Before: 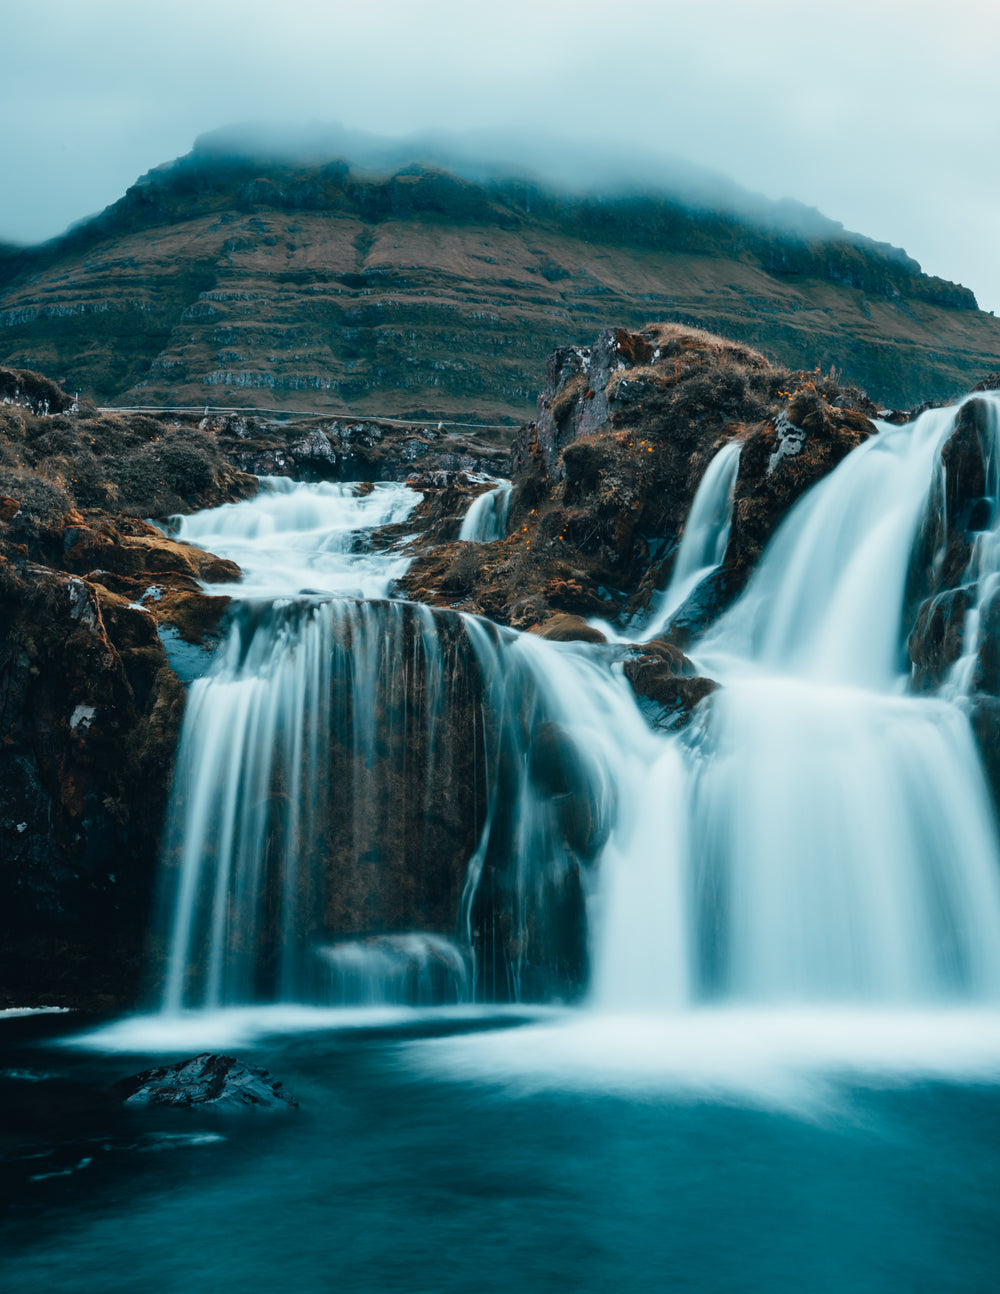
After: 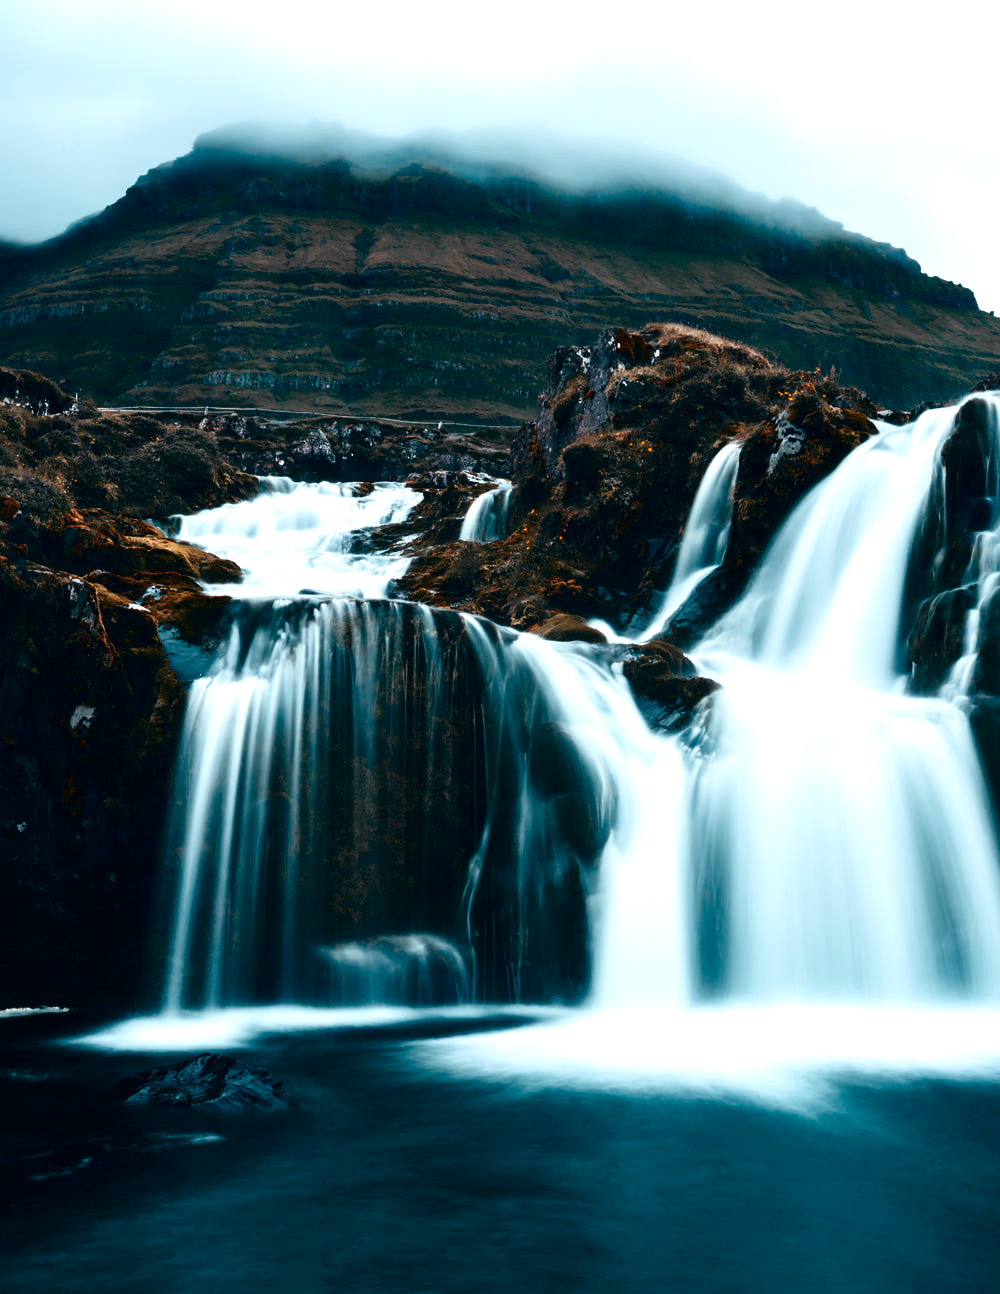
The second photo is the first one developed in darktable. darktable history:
contrast brightness saturation: contrast 0.238, brightness -0.229, saturation 0.142
exposure: black level correction 0, exposure 0.499 EV, compensate exposure bias true, compensate highlight preservation false
color correction: highlights a* 6.95, highlights b* 3.79
tone equalizer: -8 EV -0.001 EV, -7 EV 0.002 EV, -6 EV -0.002 EV, -5 EV -0.009 EV, -4 EV -0.064 EV, -3 EV -0.199 EV, -2 EV -0.292 EV, -1 EV 0.088 EV, +0 EV 0.277 EV, edges refinement/feathering 500, mask exposure compensation -1.57 EV, preserve details no
